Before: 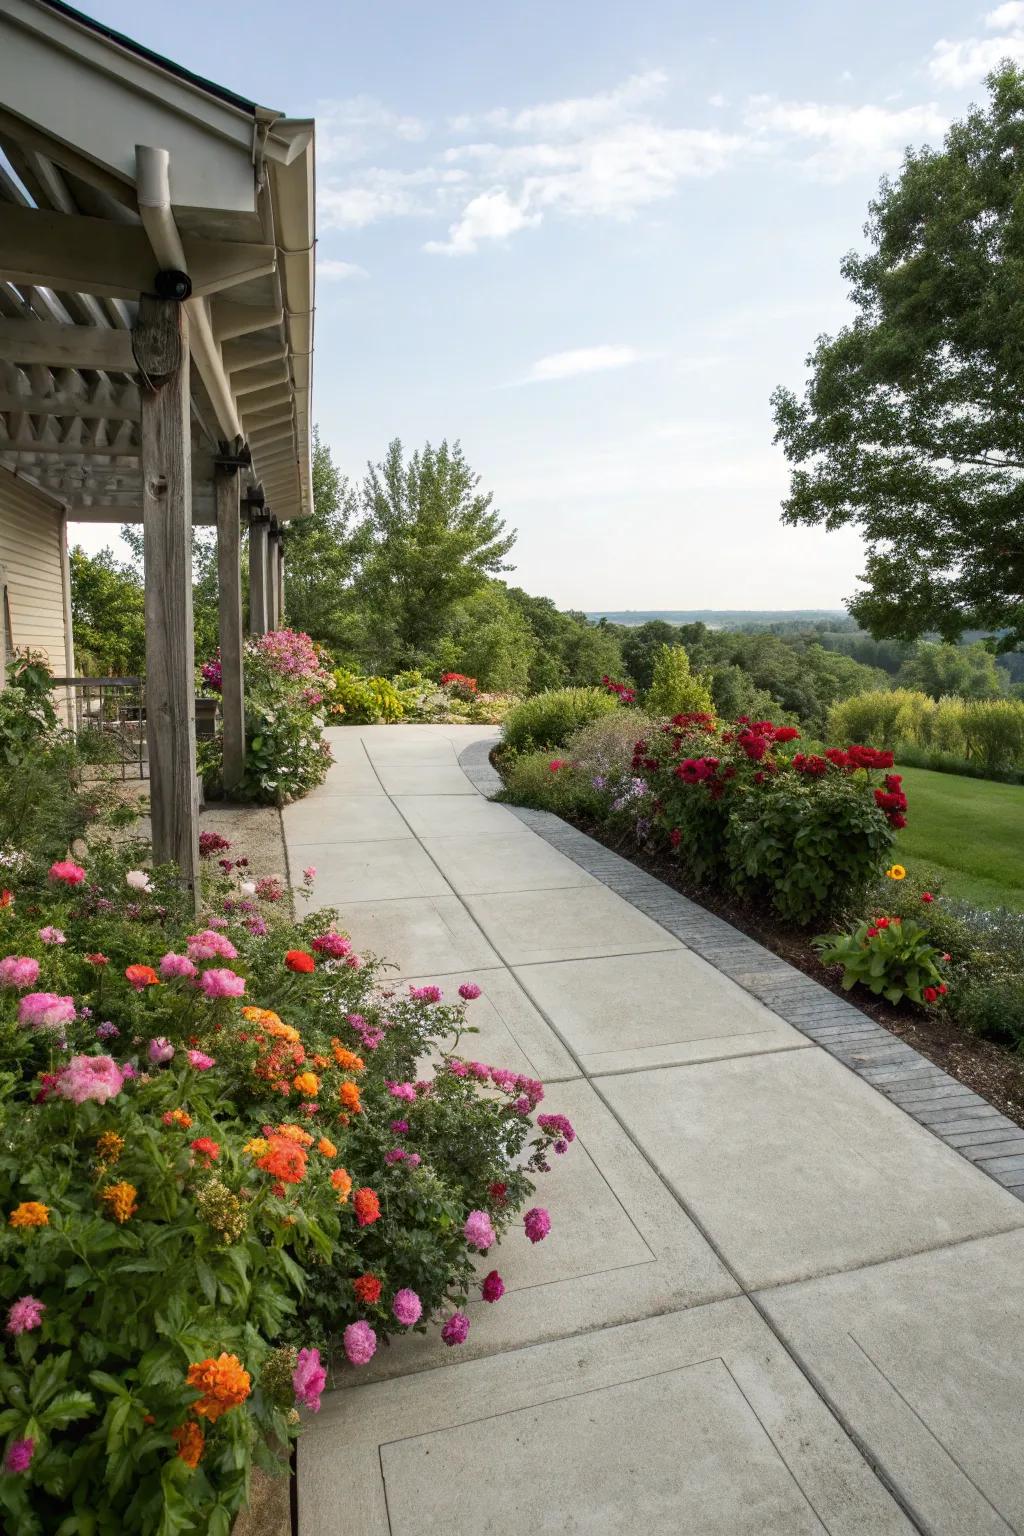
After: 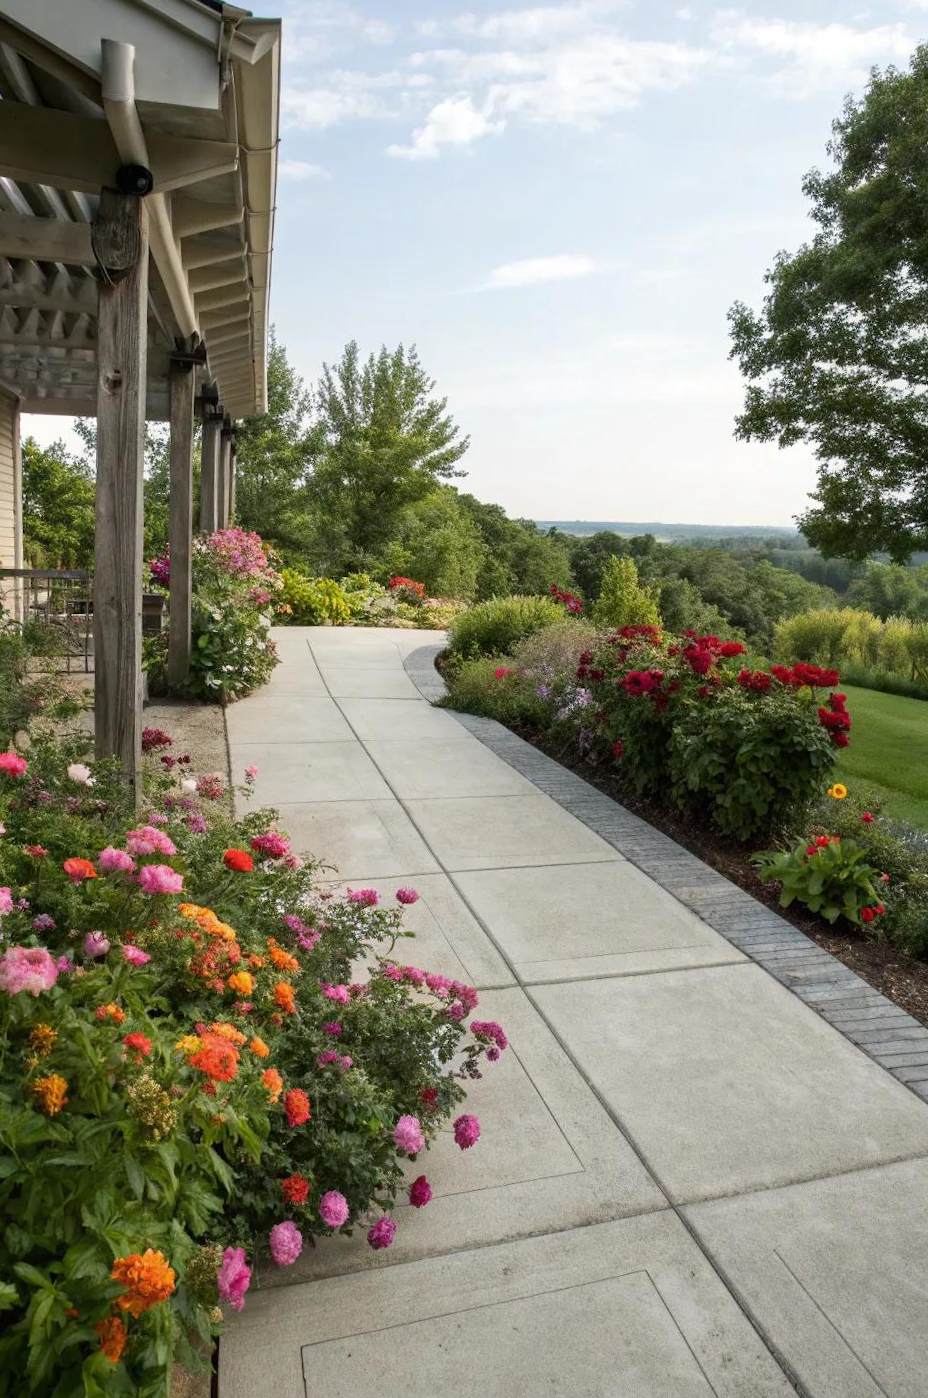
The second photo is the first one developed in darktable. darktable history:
crop and rotate: angle -1.93°, left 3.163%, top 3.991%, right 1.636%, bottom 0.431%
